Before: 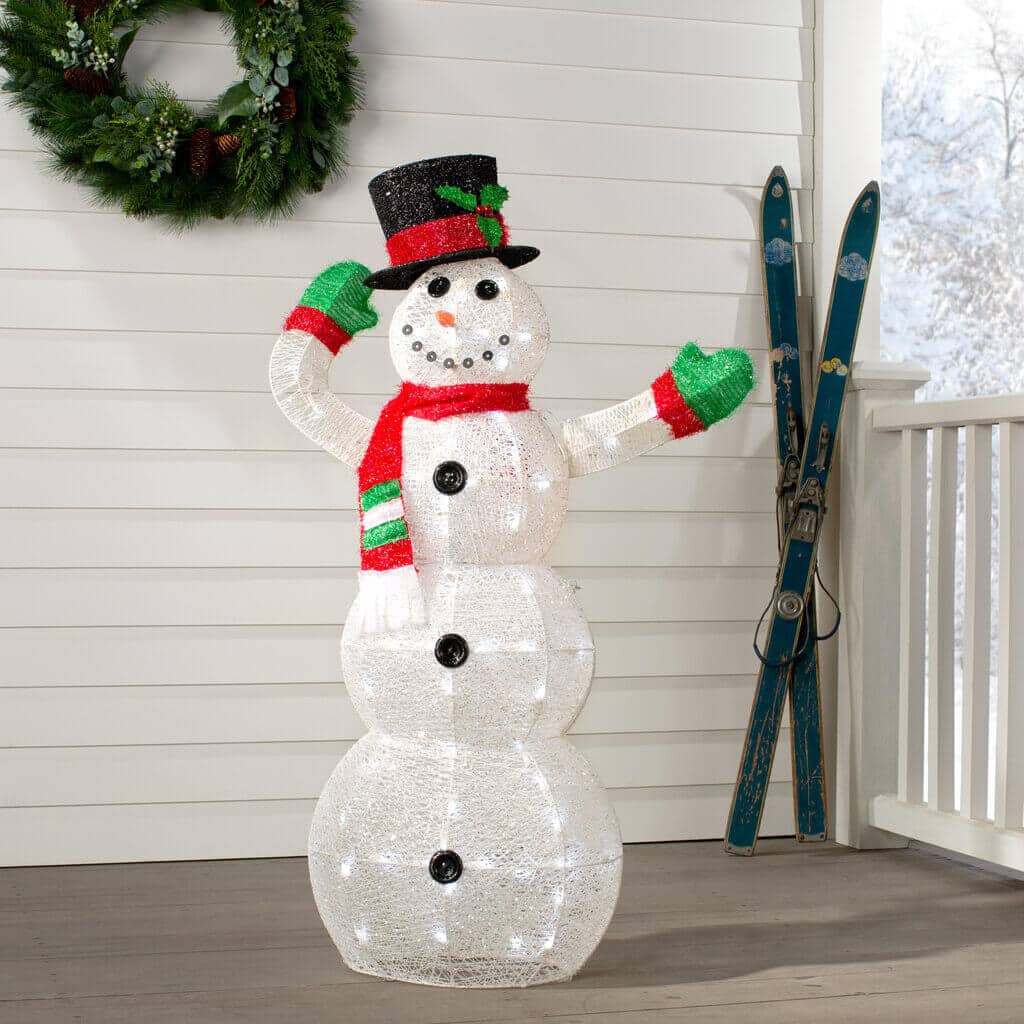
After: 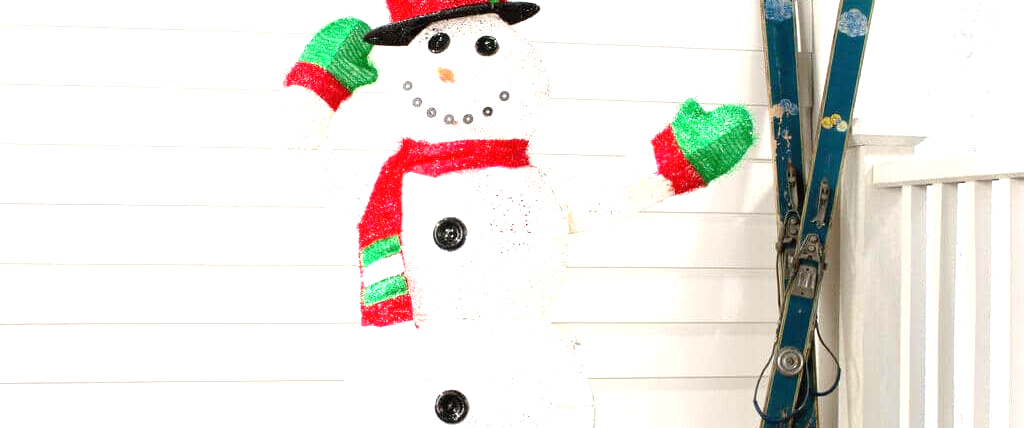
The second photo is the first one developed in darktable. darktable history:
crop and rotate: top 23.84%, bottom 34.294%
exposure: black level correction 0, exposure 1.1 EV, compensate exposure bias true, compensate highlight preservation false
